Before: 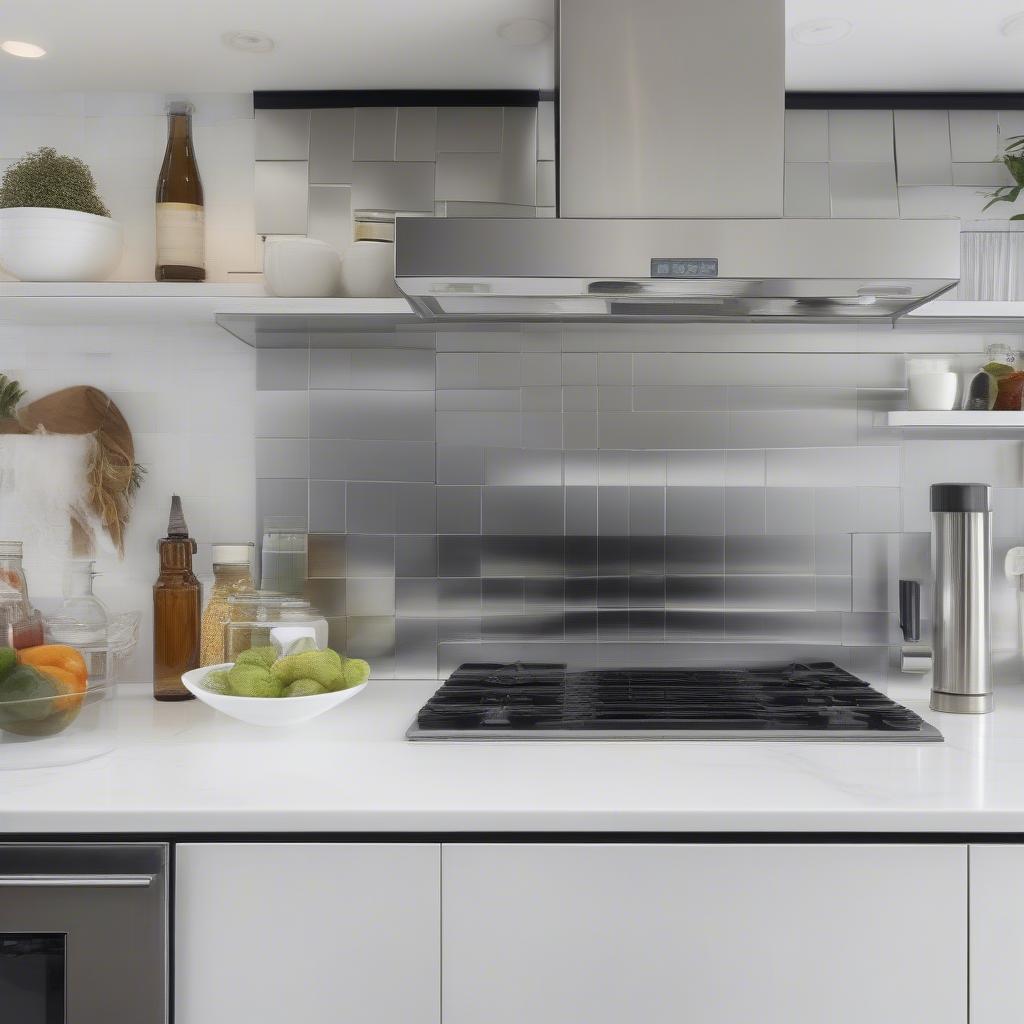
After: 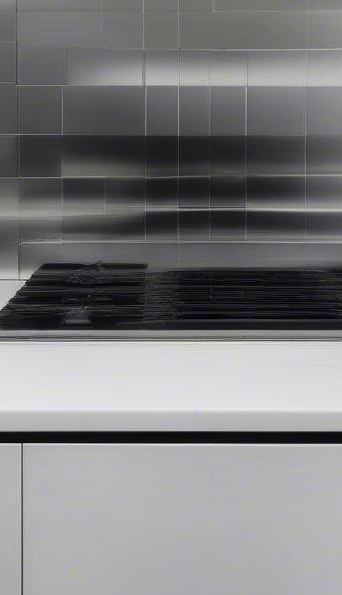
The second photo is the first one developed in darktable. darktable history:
shadows and highlights: white point adjustment 1.05, soften with gaussian
contrast brightness saturation: contrast 0.117, brightness -0.119, saturation 0.199
crop: left 40.977%, top 39.153%, right 25.563%, bottom 2.702%
